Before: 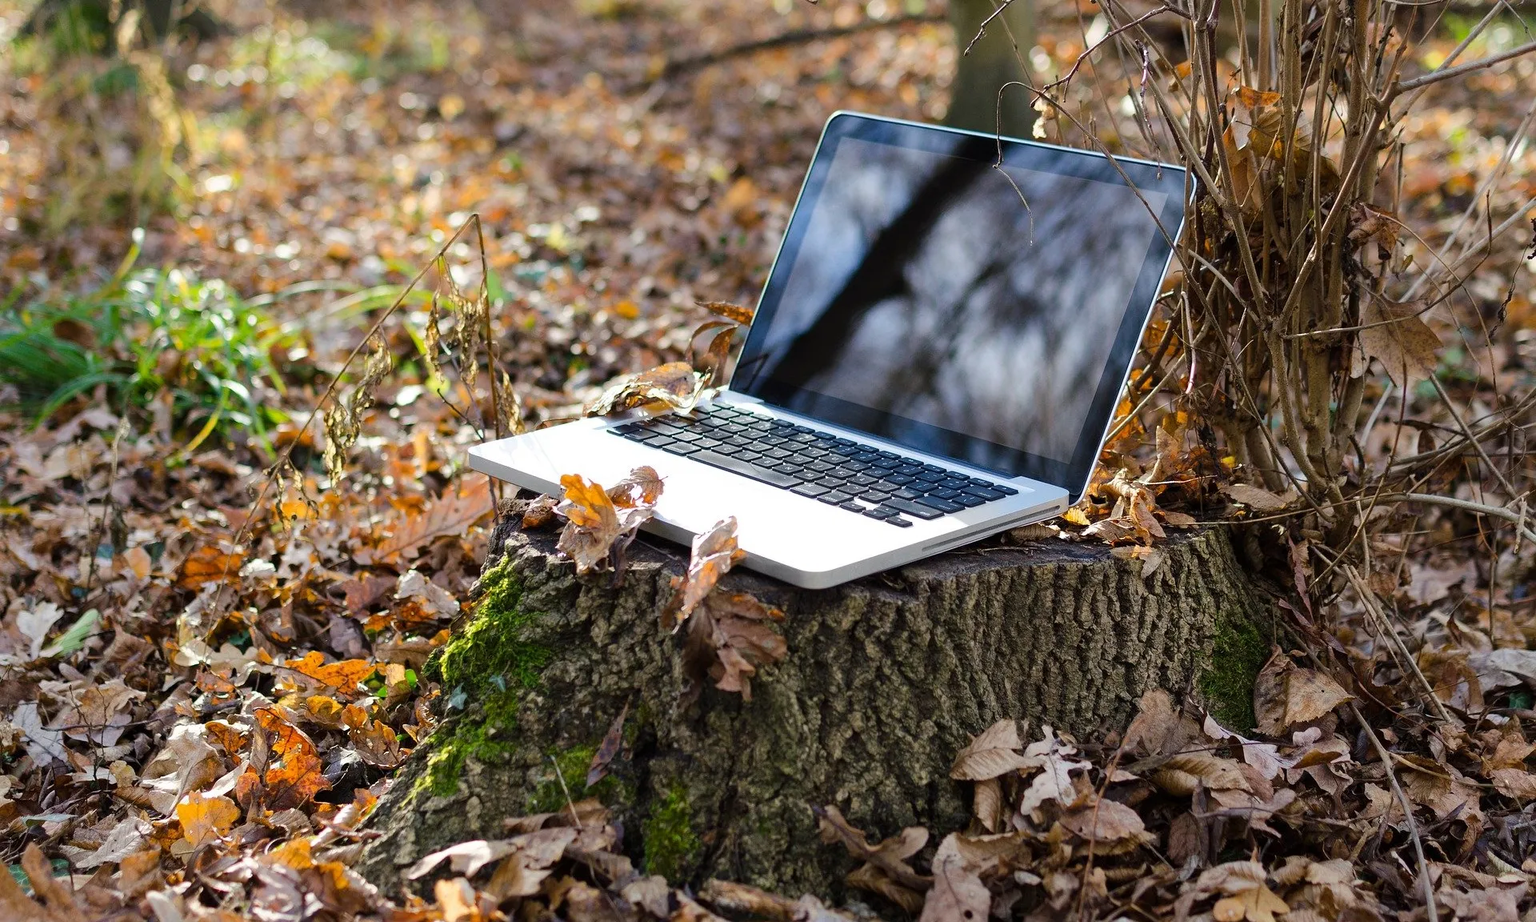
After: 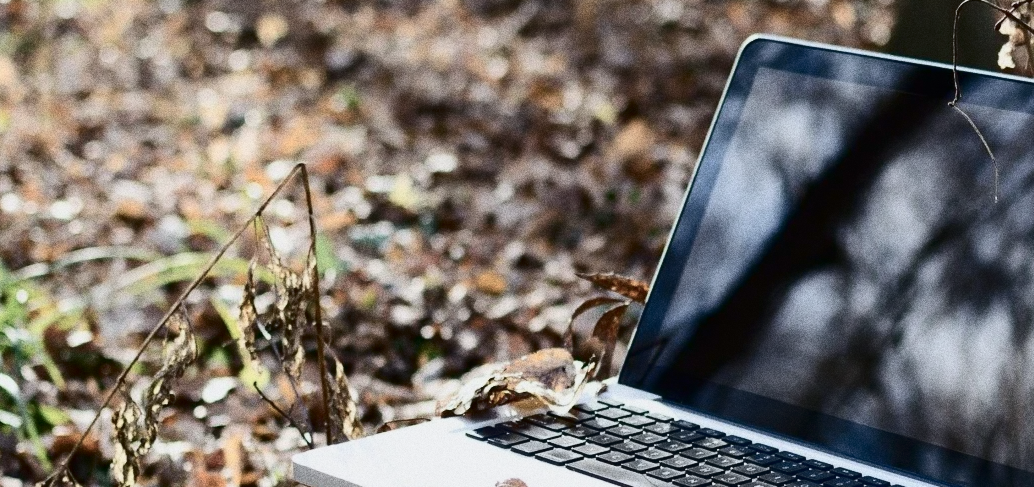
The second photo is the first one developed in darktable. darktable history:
color balance rgb: perceptual saturation grading › global saturation -27.94%, hue shift -2.27°, contrast -21.26%
crop: left 15.306%, top 9.065%, right 30.789%, bottom 48.638%
grain: coarseness 0.09 ISO, strength 40%
exposure: exposure -0.293 EV, compensate highlight preservation false
lowpass: radius 0.5, unbound 0
contrast brightness saturation: contrast 0.5, saturation -0.1
white balance: red 0.988, blue 1.017
